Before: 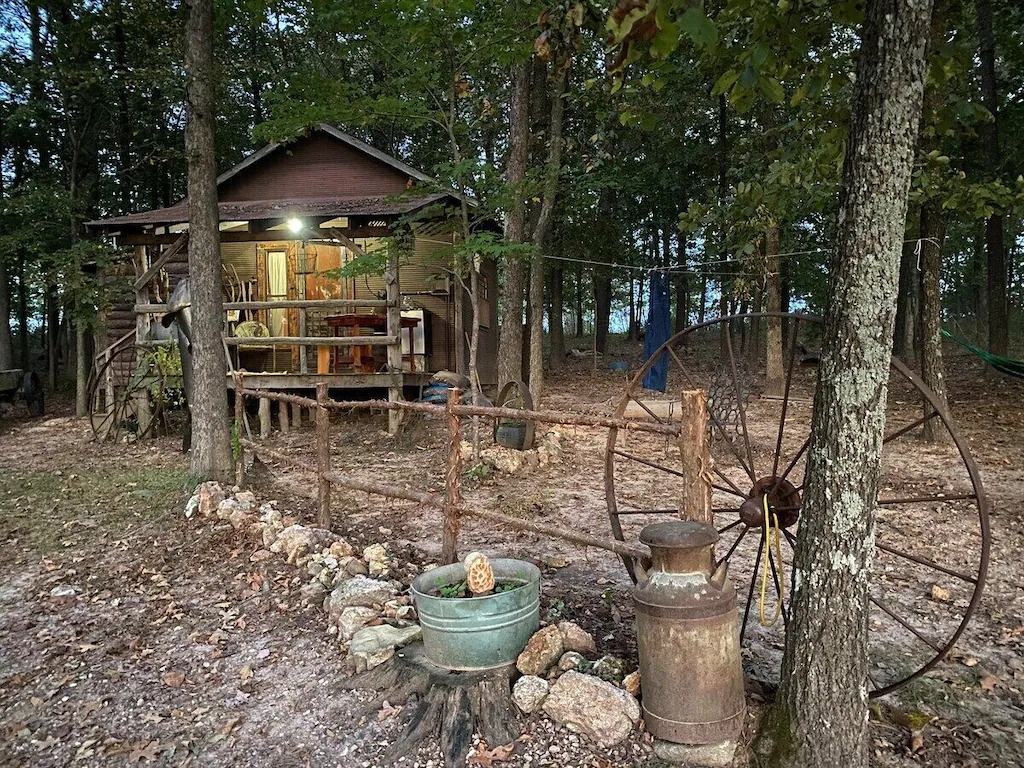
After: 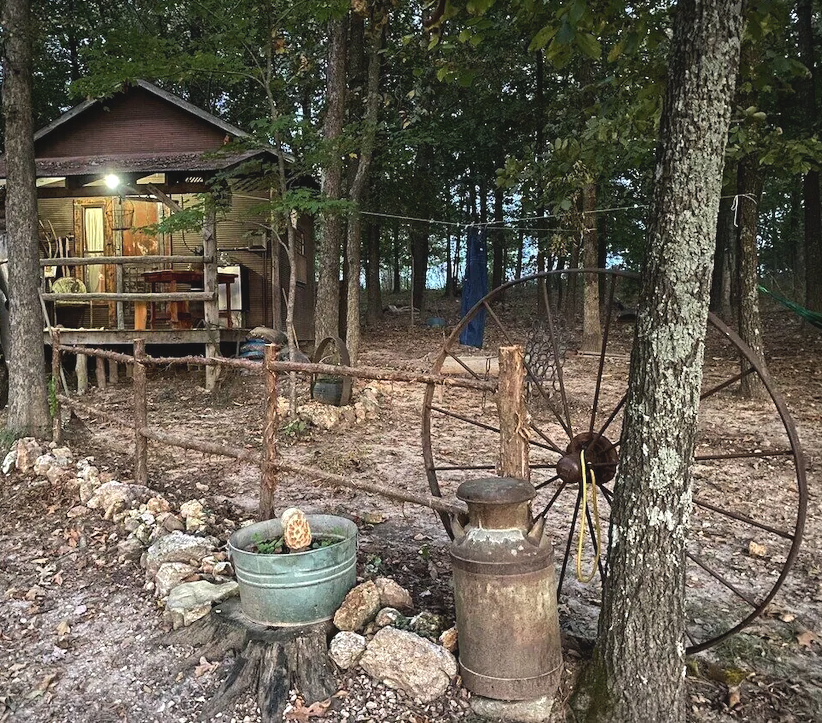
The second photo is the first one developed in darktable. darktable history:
tone equalizer: -8 EV -0.417 EV, -7 EV -0.389 EV, -6 EV -0.333 EV, -5 EV -0.222 EV, -3 EV 0.222 EV, -2 EV 0.333 EV, -1 EV 0.389 EV, +0 EV 0.417 EV, edges refinement/feathering 500, mask exposure compensation -1.57 EV, preserve details no
crop and rotate: left 17.959%, top 5.771%, right 1.742%
contrast brightness saturation: contrast -0.1, saturation -0.1
